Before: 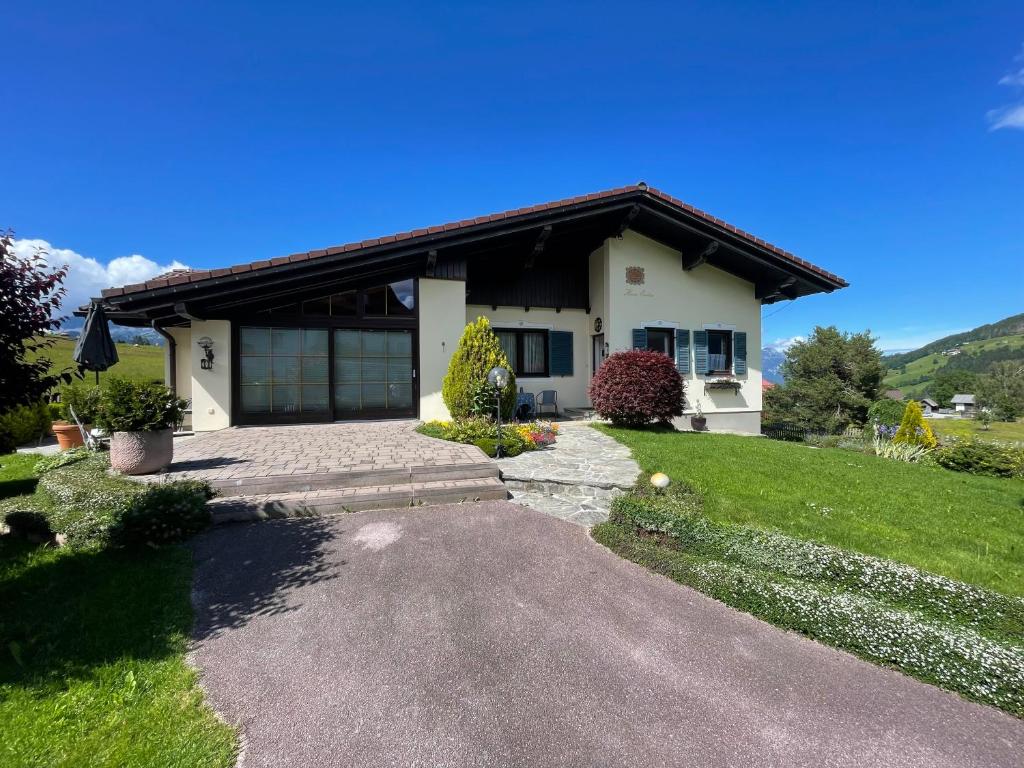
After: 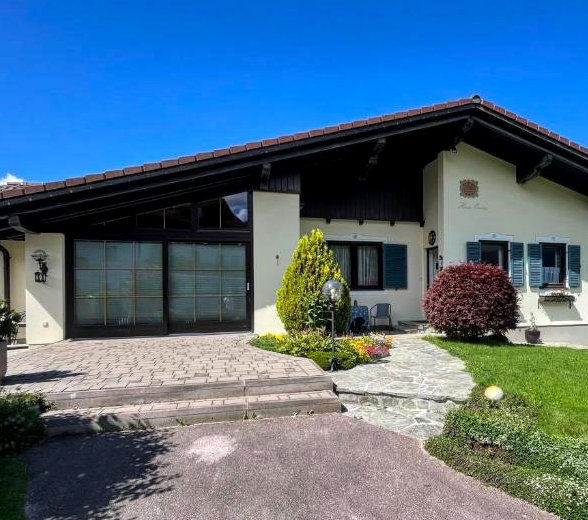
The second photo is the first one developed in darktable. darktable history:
contrast brightness saturation: contrast 0.102, brightness 0.038, saturation 0.092
local contrast: on, module defaults
crop: left 16.247%, top 11.435%, right 26.24%, bottom 20.794%
